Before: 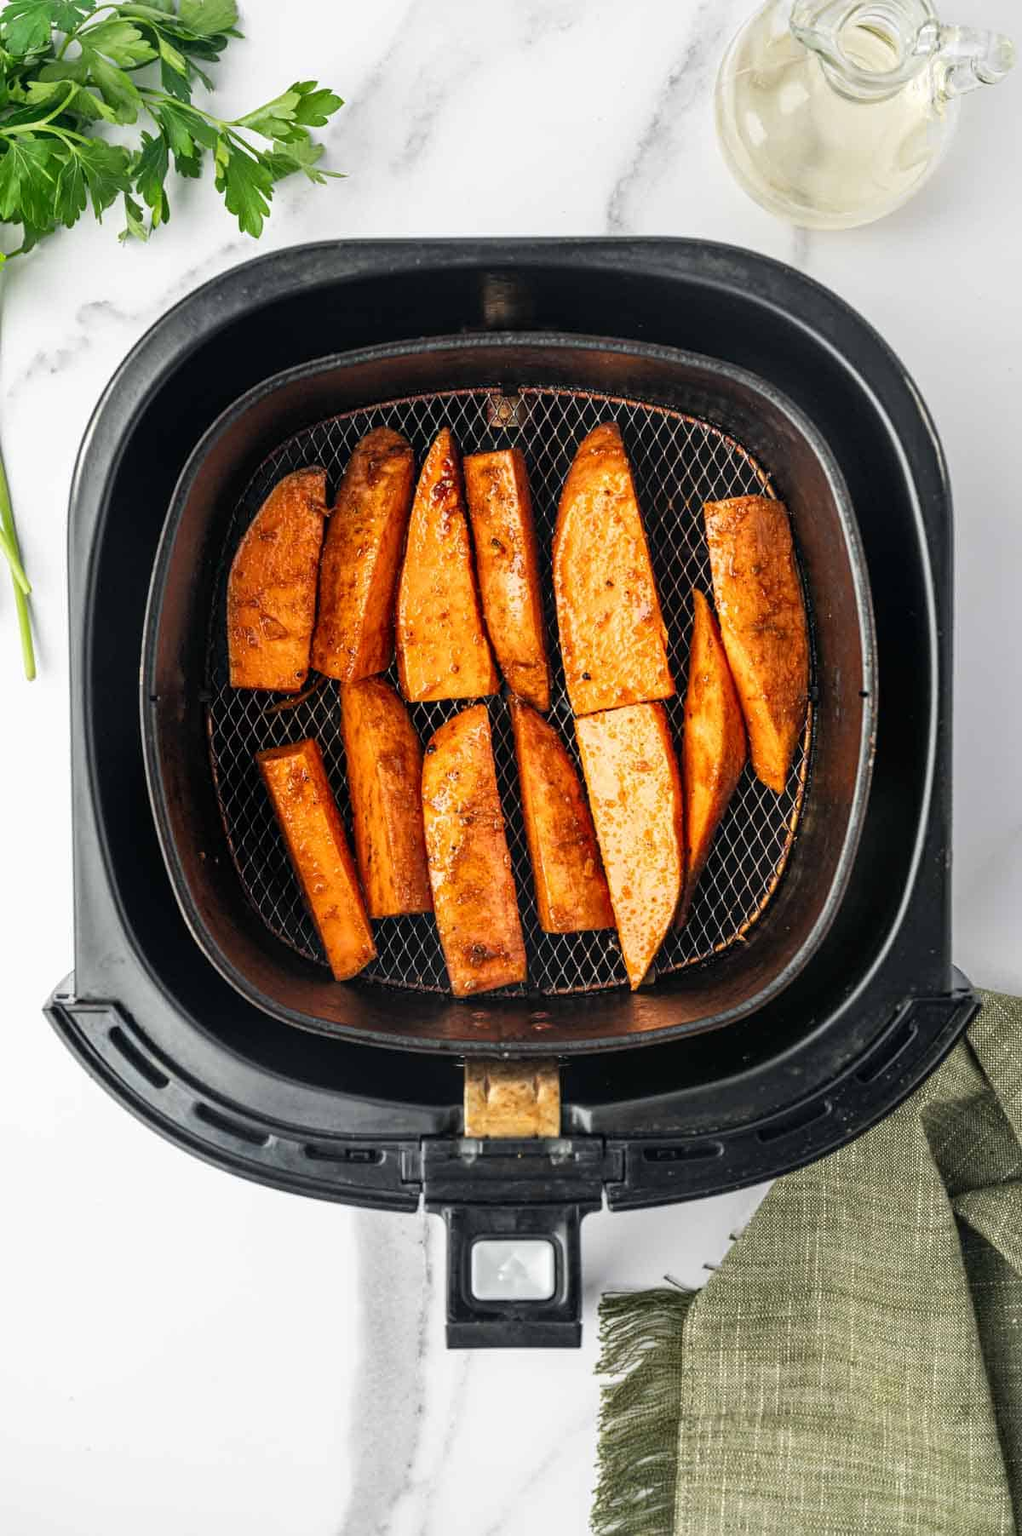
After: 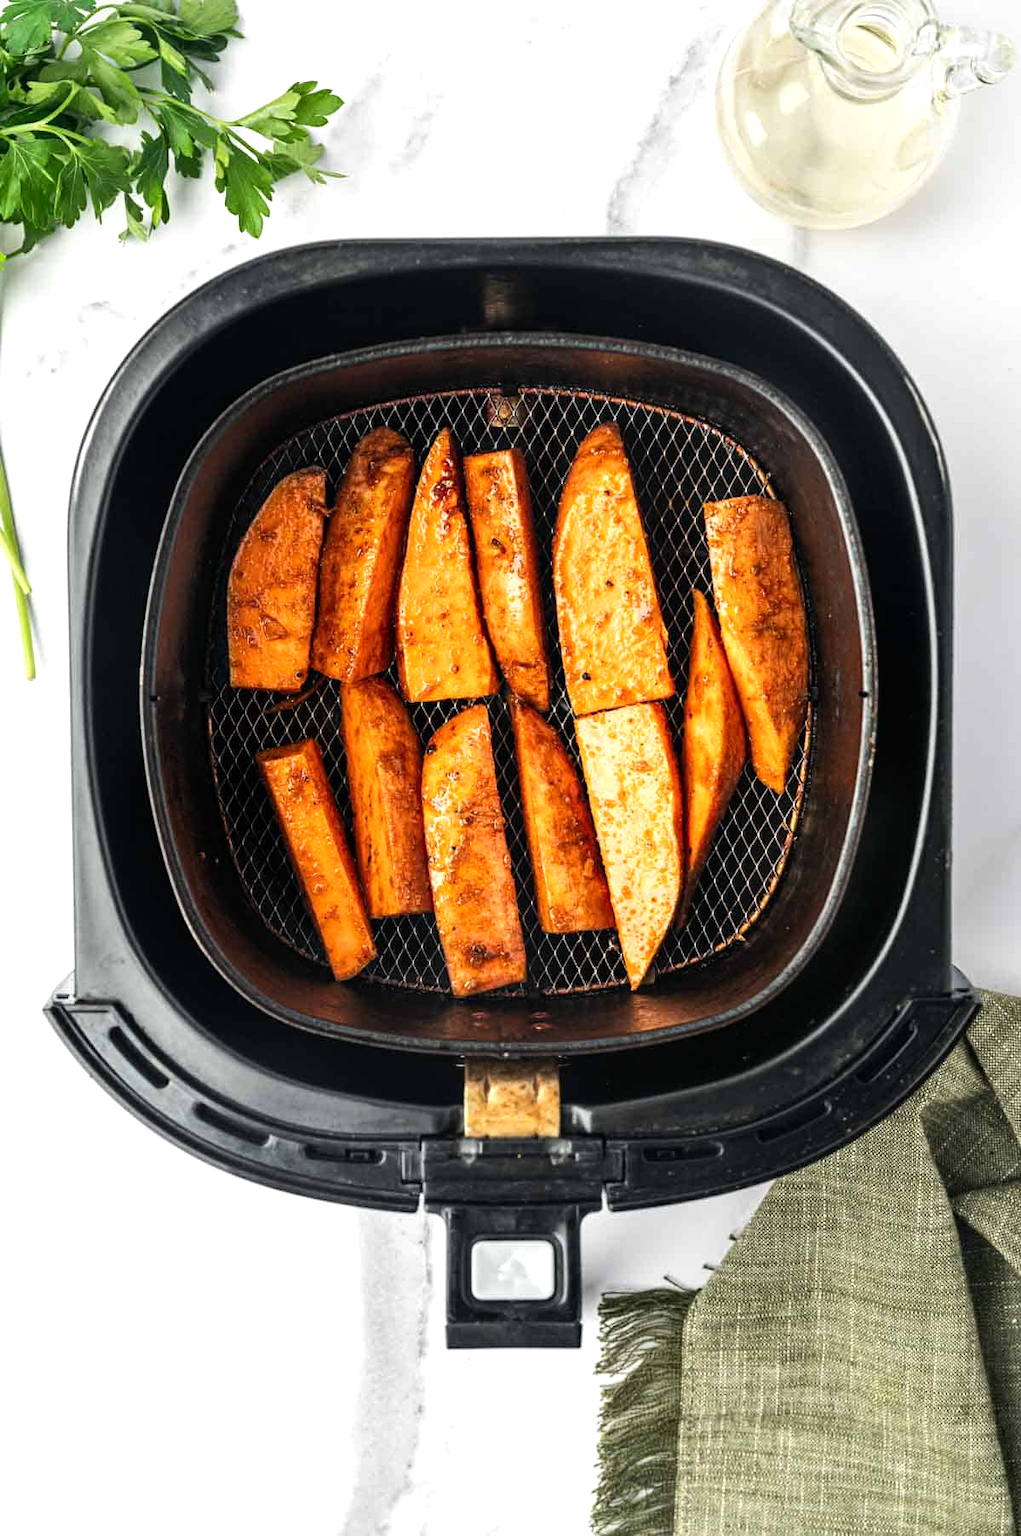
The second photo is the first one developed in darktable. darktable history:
tone equalizer: -8 EV -0.412 EV, -7 EV -0.403 EV, -6 EV -0.308 EV, -5 EV -0.225 EV, -3 EV 0.222 EV, -2 EV 0.348 EV, -1 EV 0.406 EV, +0 EV 0.387 EV, edges refinement/feathering 500, mask exposure compensation -1.57 EV, preserve details no
